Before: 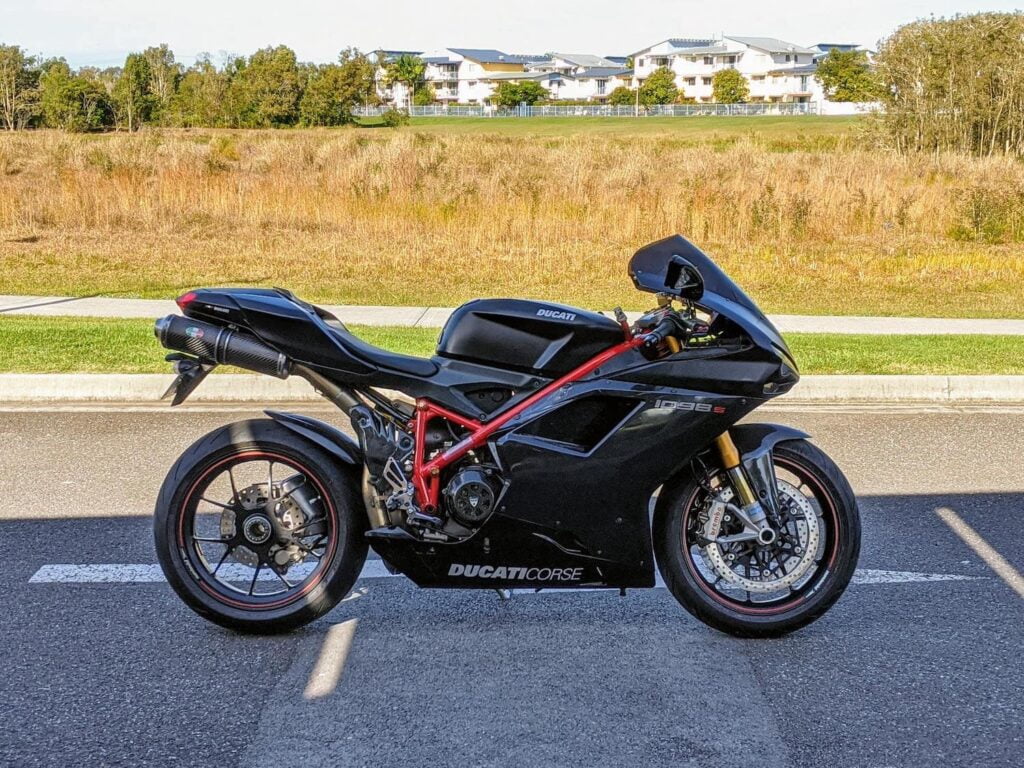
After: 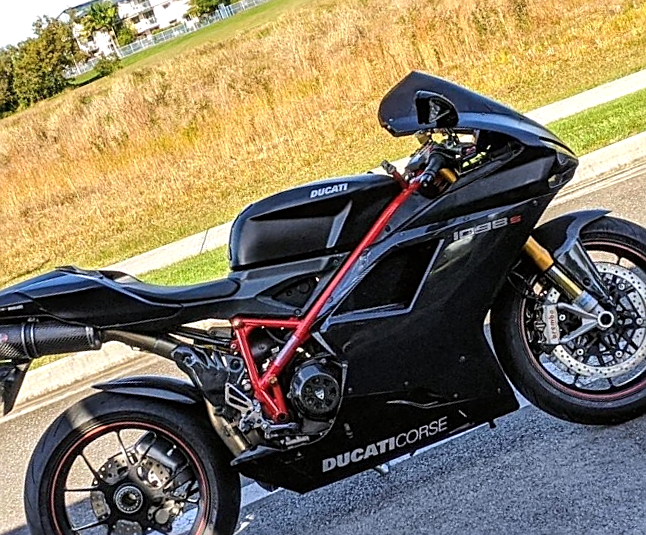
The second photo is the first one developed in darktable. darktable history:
crop and rotate: angle 21.38°, left 6.782%, right 3.754%, bottom 1.161%
sharpen: on, module defaults
tone equalizer: -8 EV -0.402 EV, -7 EV -0.417 EV, -6 EV -0.318 EV, -5 EV -0.212 EV, -3 EV 0.244 EV, -2 EV 0.306 EV, -1 EV 0.368 EV, +0 EV 0.421 EV, edges refinement/feathering 500, mask exposure compensation -1.57 EV, preserve details no
